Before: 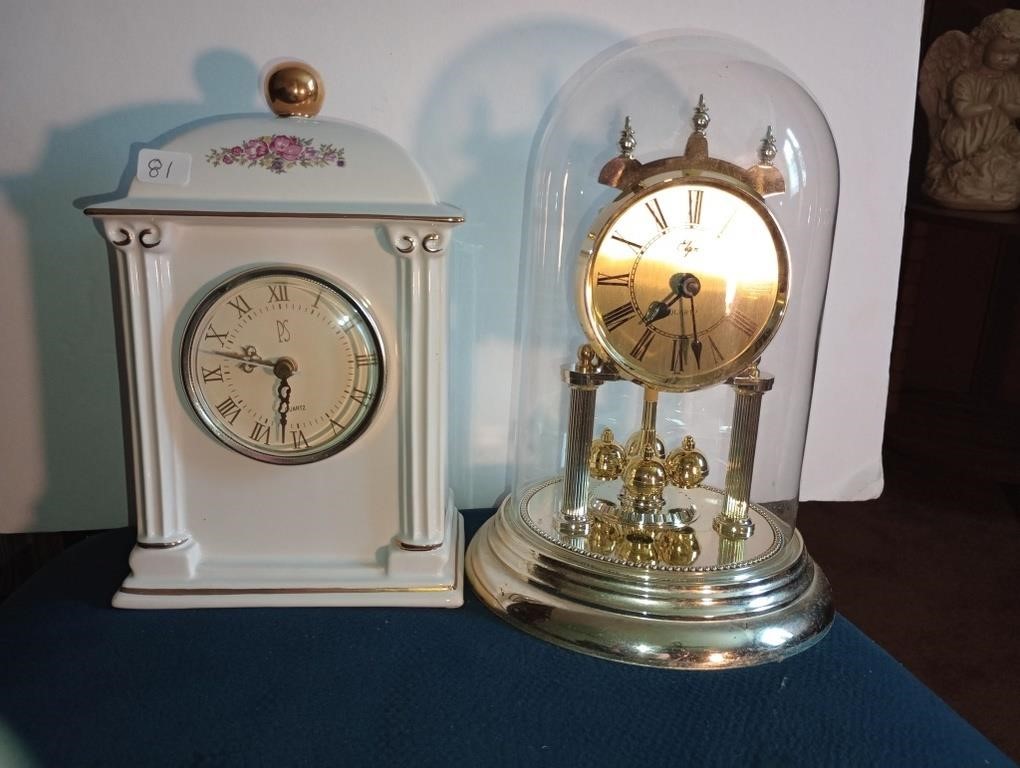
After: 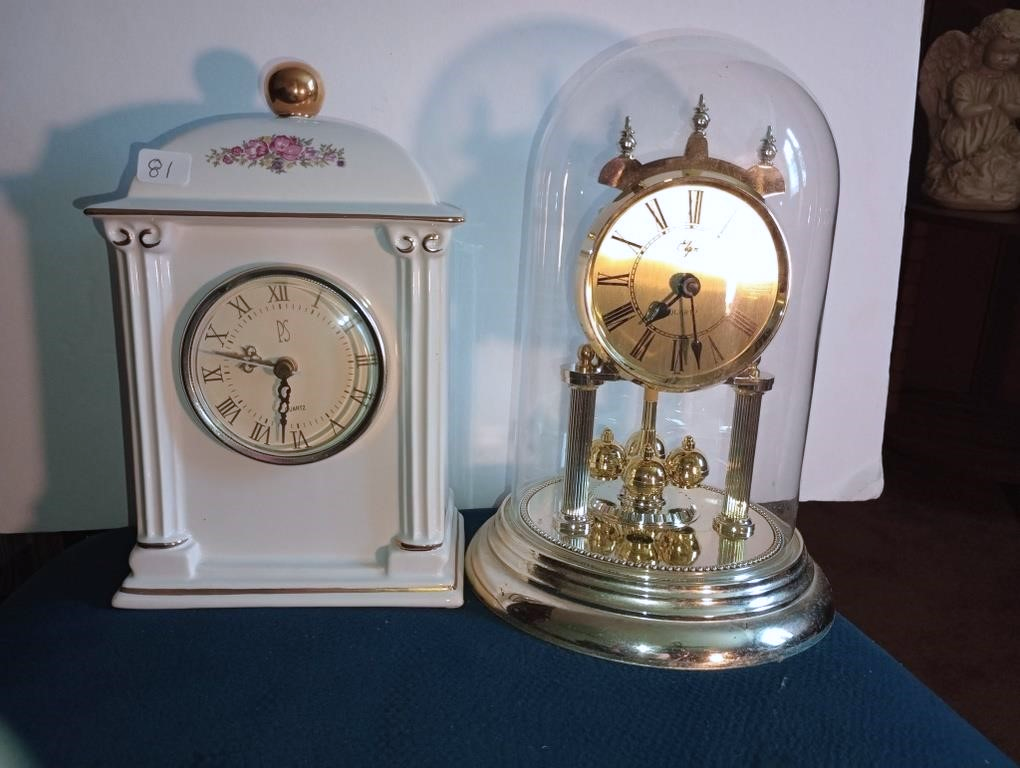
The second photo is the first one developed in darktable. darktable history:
color calibration: illuminant as shot in camera, x 0.358, y 0.373, temperature 4628.91 K
